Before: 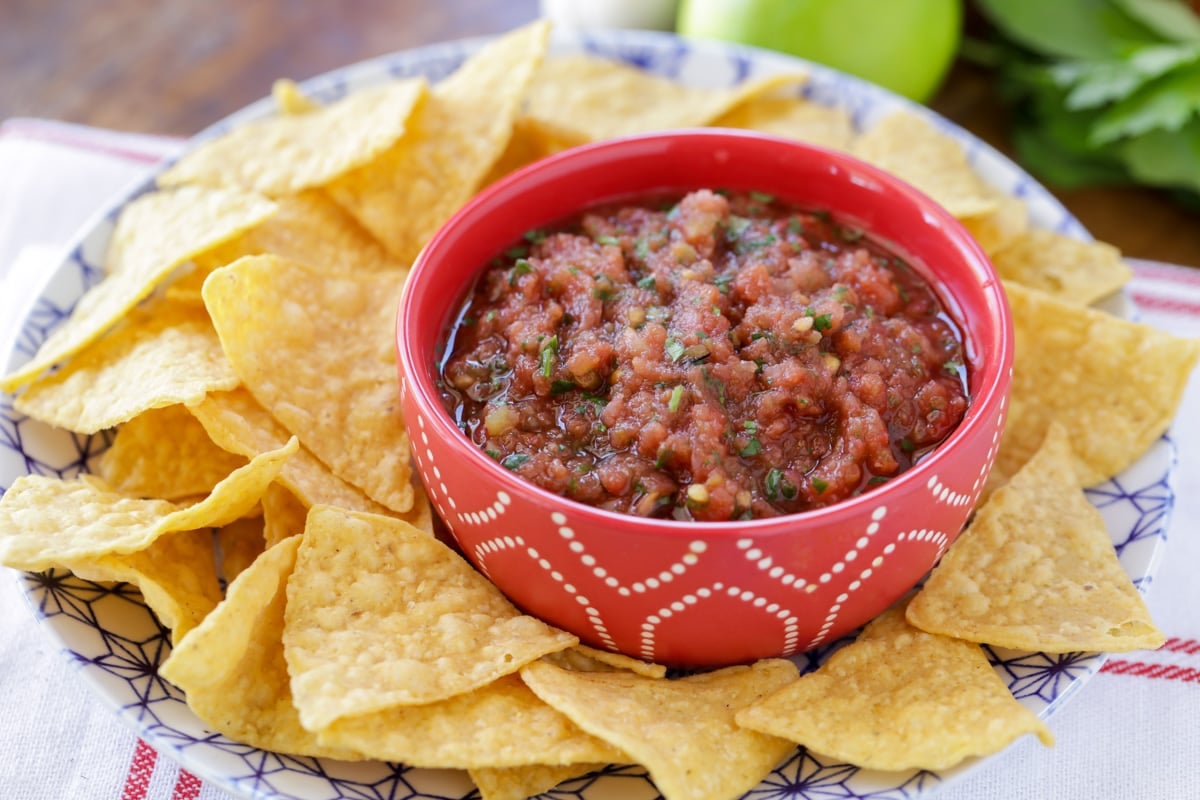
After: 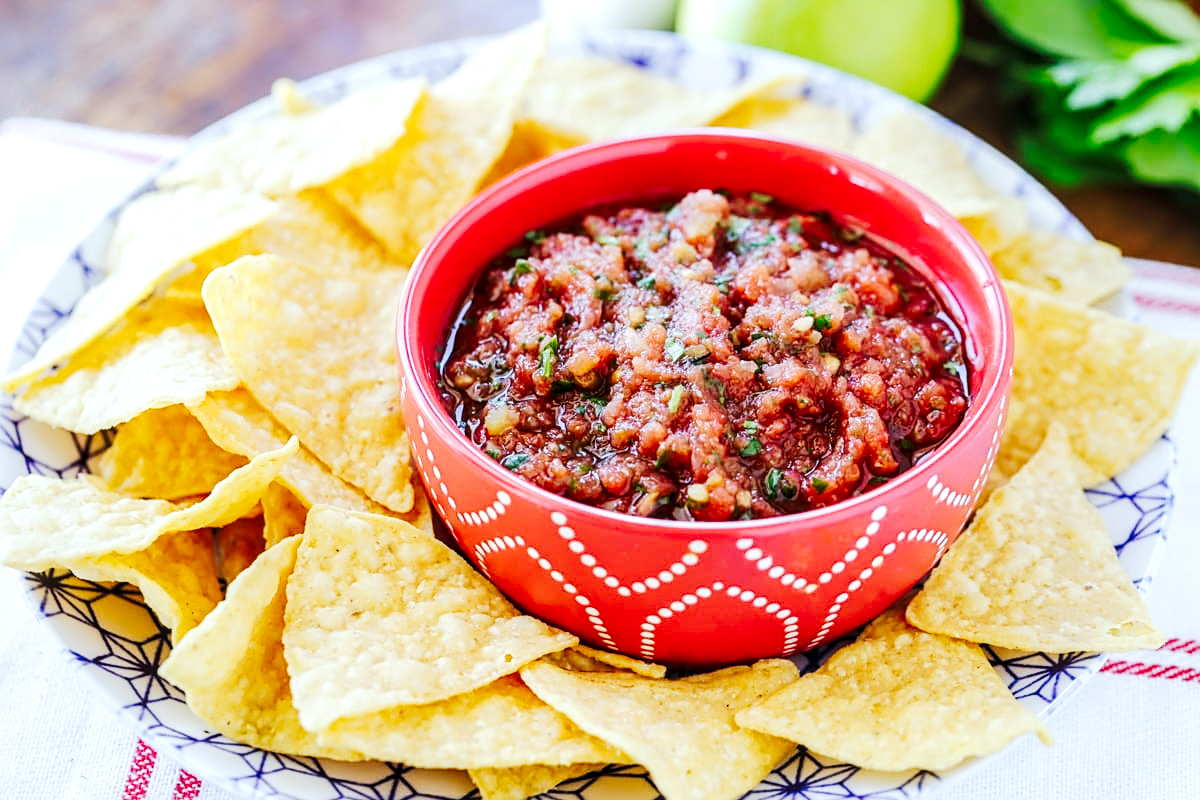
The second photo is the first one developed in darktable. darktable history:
local contrast: detail 130%
color calibration: illuminant F (fluorescent), F source F9 (Cool White Deluxe 4150 K) – high CRI, x 0.374, y 0.373, temperature 4158.34 K
velvia: strength 6%
sharpen: on, module defaults
tone curve: curves: ch0 [(0, 0) (0.003, 0.005) (0.011, 0.011) (0.025, 0.02) (0.044, 0.03) (0.069, 0.041) (0.1, 0.062) (0.136, 0.089) (0.177, 0.135) (0.224, 0.189) (0.277, 0.259) (0.335, 0.373) (0.399, 0.499) (0.468, 0.622) (0.543, 0.724) (0.623, 0.807) (0.709, 0.868) (0.801, 0.916) (0.898, 0.964) (1, 1)], preserve colors none
